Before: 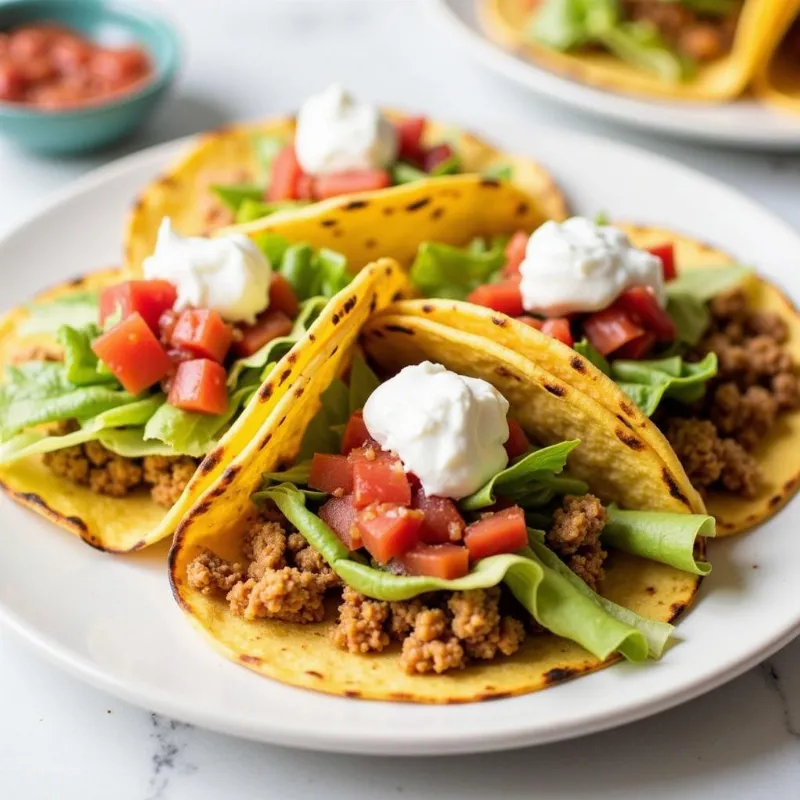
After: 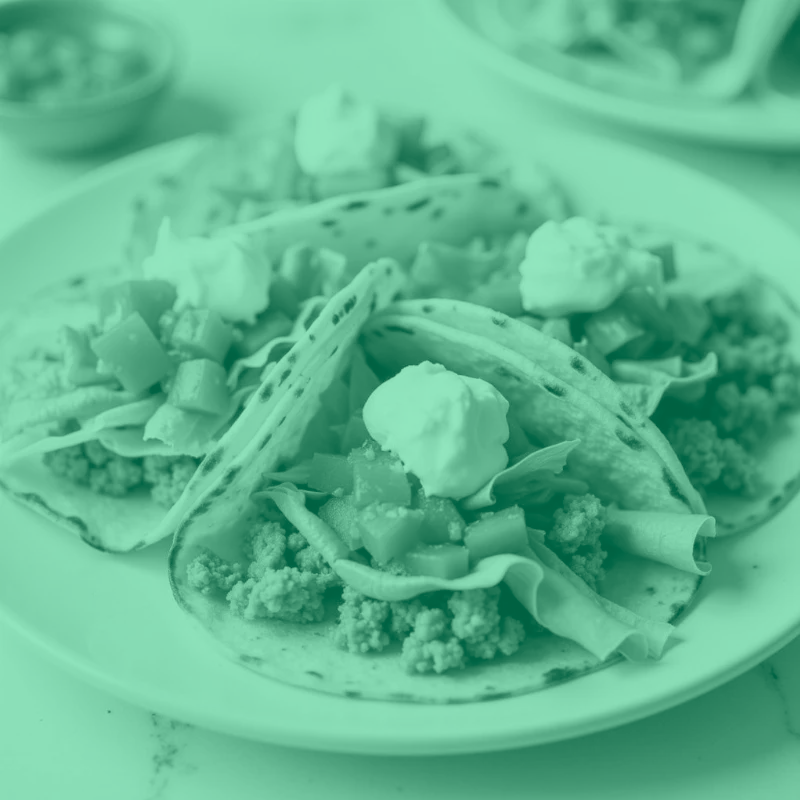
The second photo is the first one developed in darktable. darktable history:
colorize: hue 147.6°, saturation 65%, lightness 21.64%
